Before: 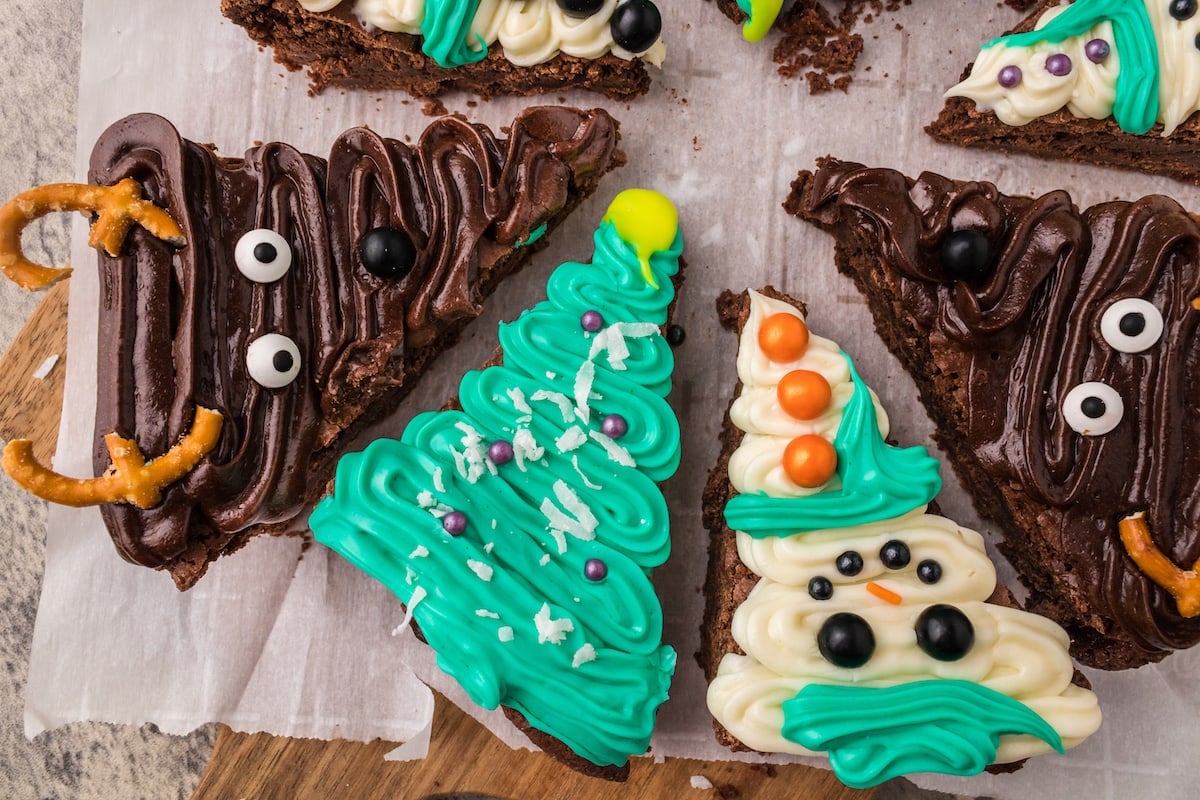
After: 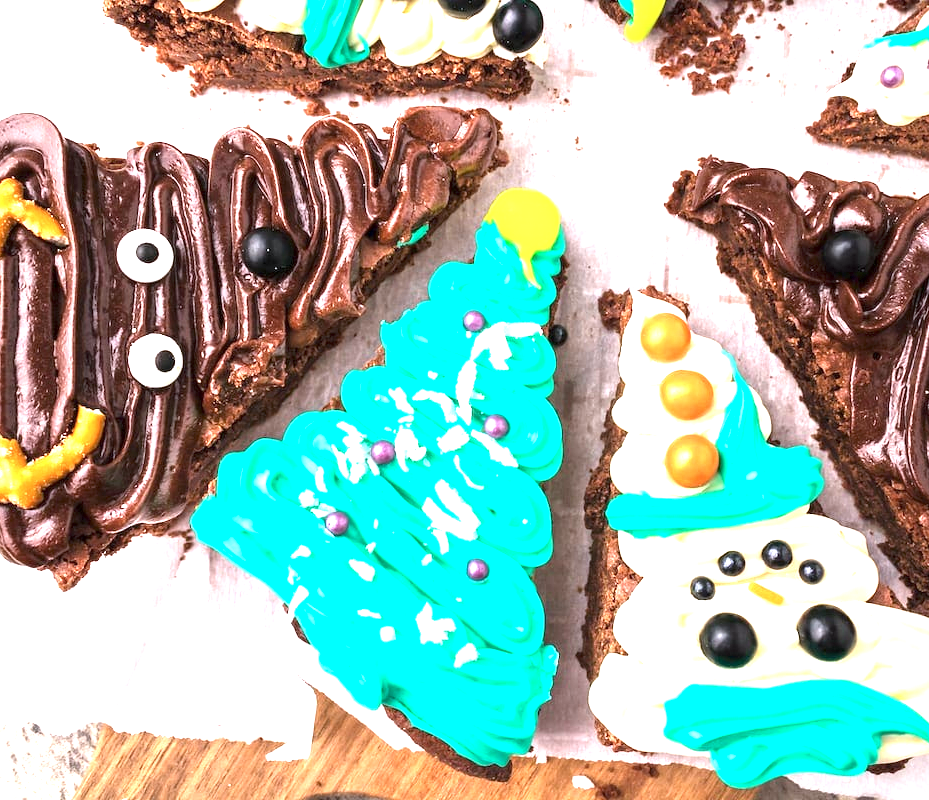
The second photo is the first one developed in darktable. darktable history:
crop: left 9.88%, right 12.664%
exposure: exposure 2 EV, compensate exposure bias true, compensate highlight preservation false
color correction: highlights a* -0.137, highlights b* -5.91, shadows a* -0.137, shadows b* -0.137
